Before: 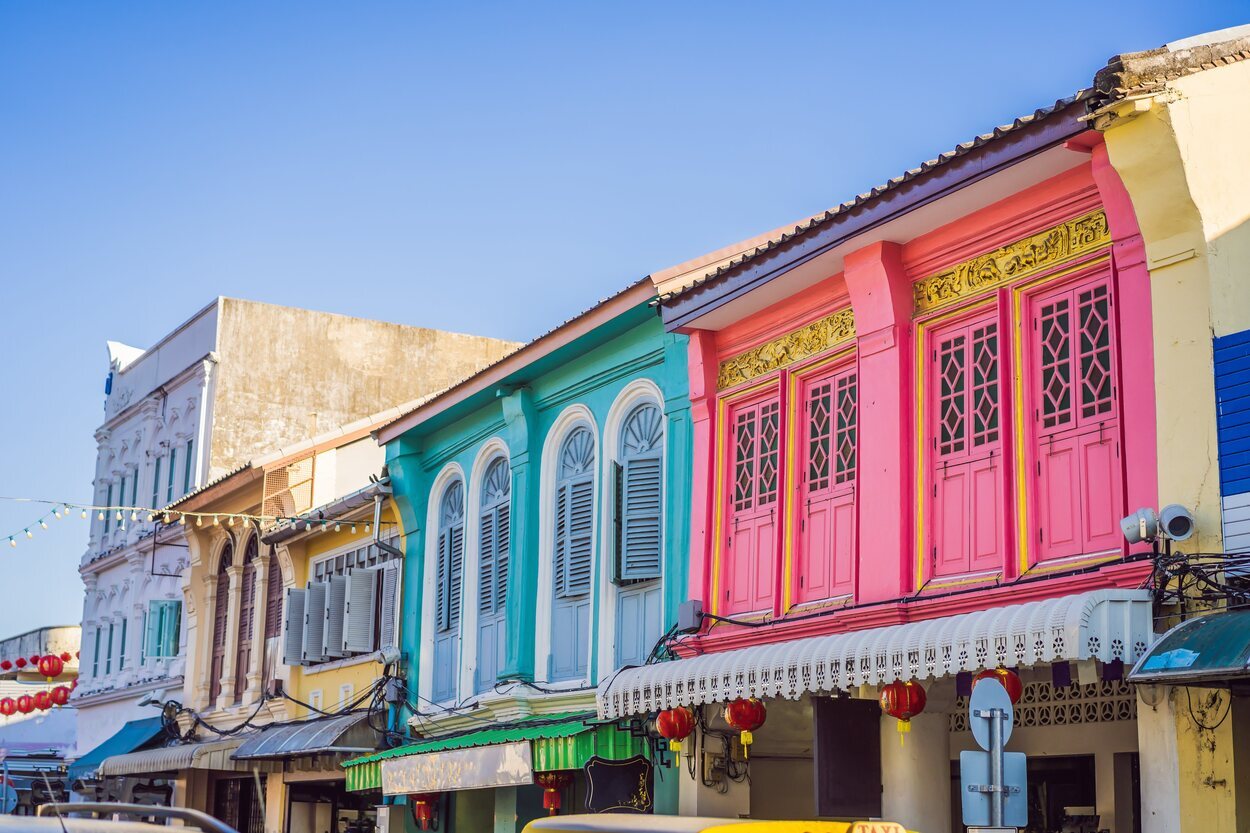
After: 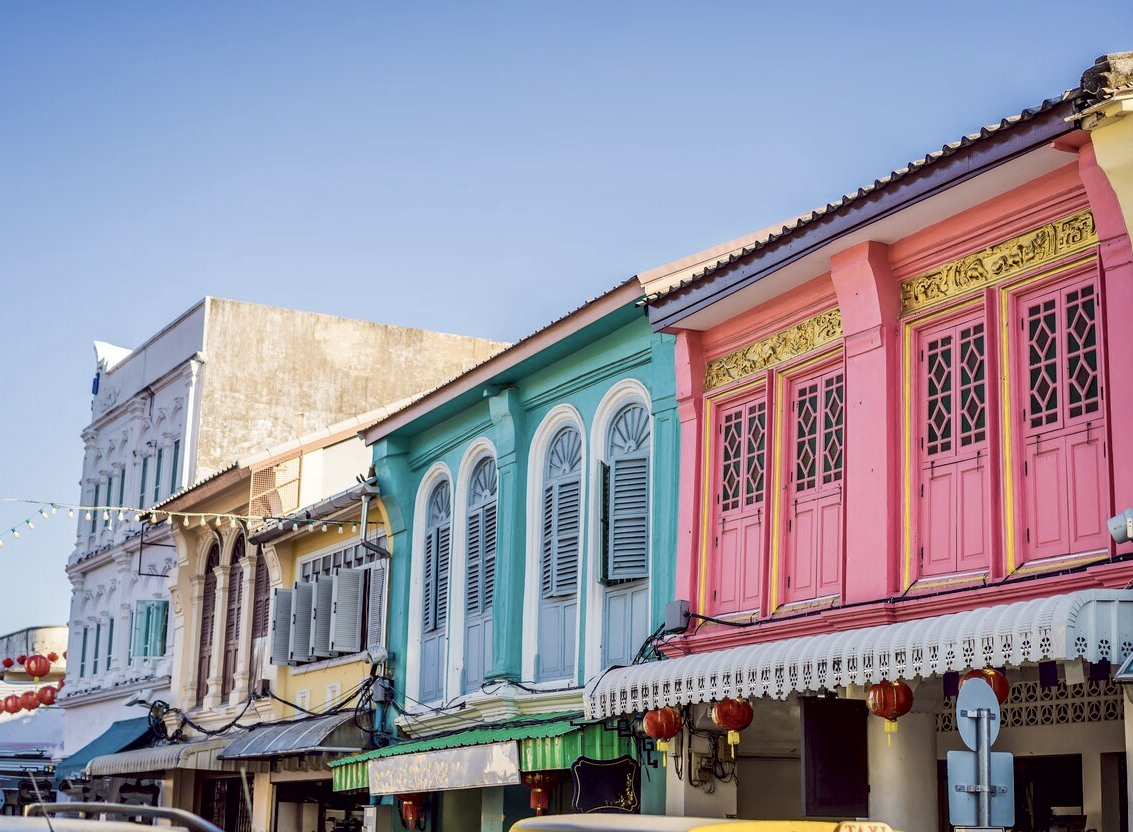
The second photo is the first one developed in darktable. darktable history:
crop and rotate: left 1.187%, right 8.138%
contrast brightness saturation: contrast 0.098, saturation -0.302
exposure: black level correction 0.01, exposure 0.017 EV, compensate exposure bias true, compensate highlight preservation false
